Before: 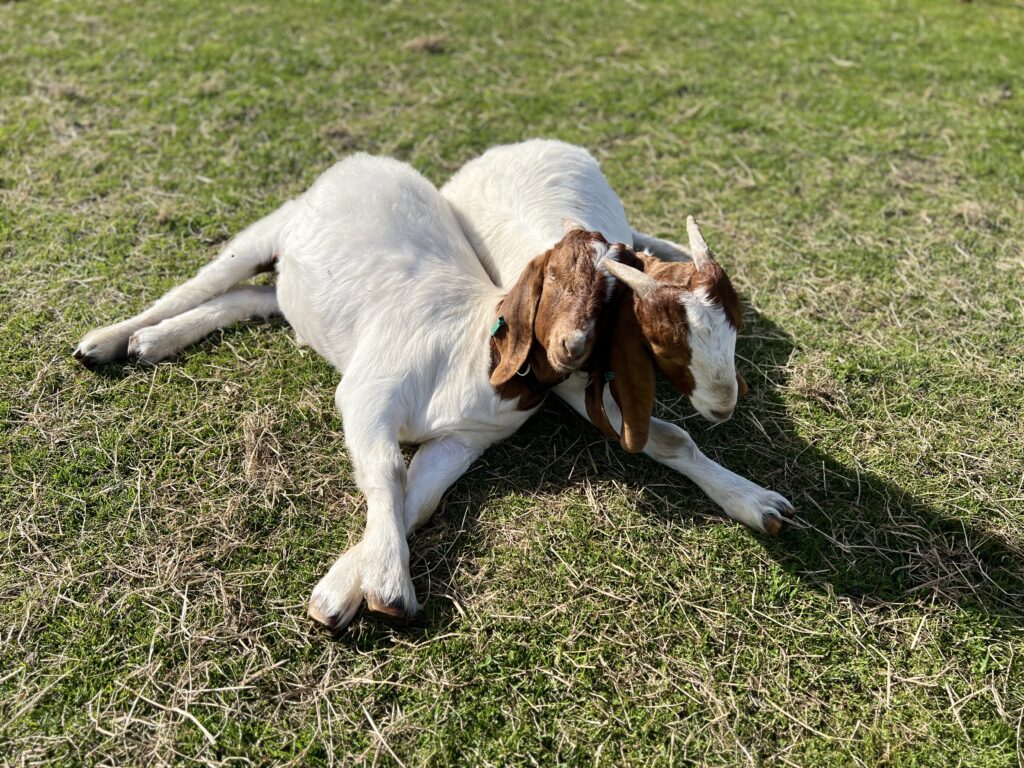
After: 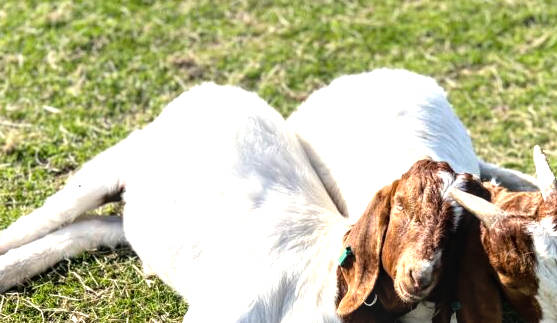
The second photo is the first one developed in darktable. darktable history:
tone equalizer: -8 EV -0.78 EV, -7 EV -0.713 EV, -6 EV -0.635 EV, -5 EV -0.418 EV, -3 EV 0.4 EV, -2 EV 0.6 EV, -1 EV 0.696 EV, +0 EV 0.777 EV
exposure: exposure 0.166 EV, compensate highlight preservation false
local contrast: detail 130%
crop: left 14.97%, top 9.181%, right 30.622%, bottom 48.669%
